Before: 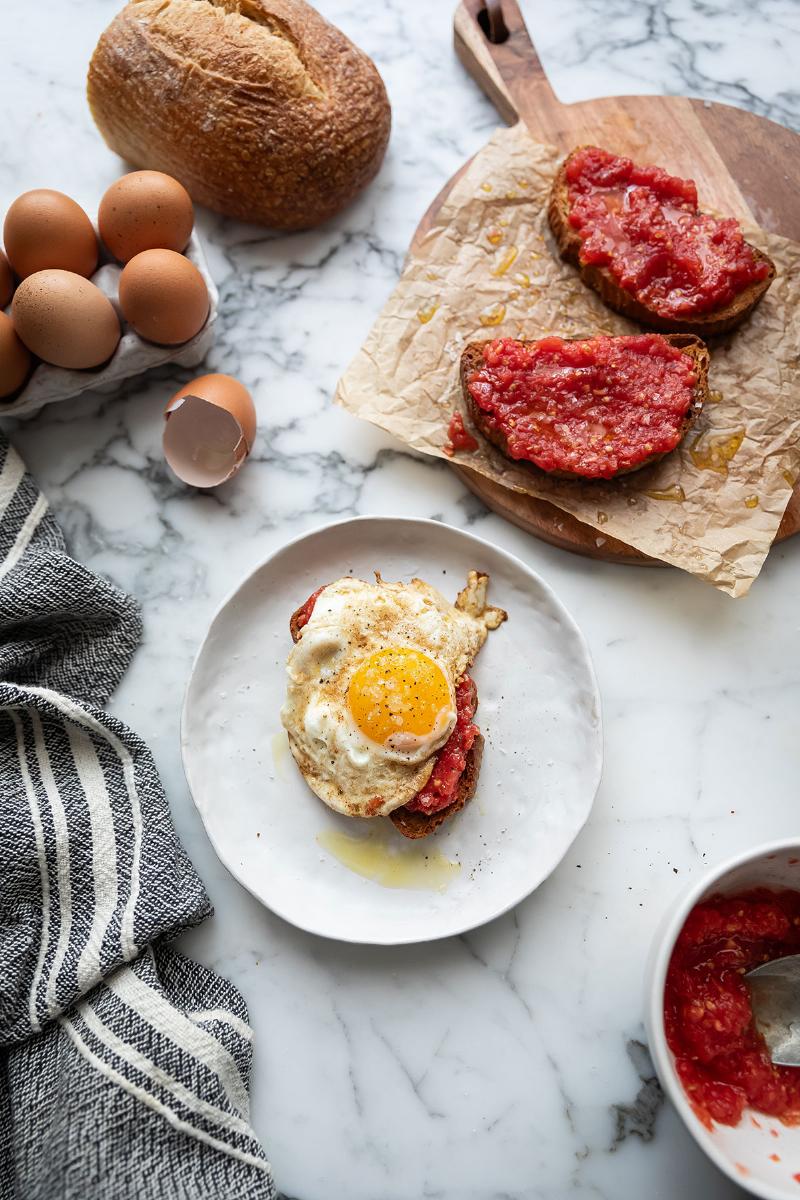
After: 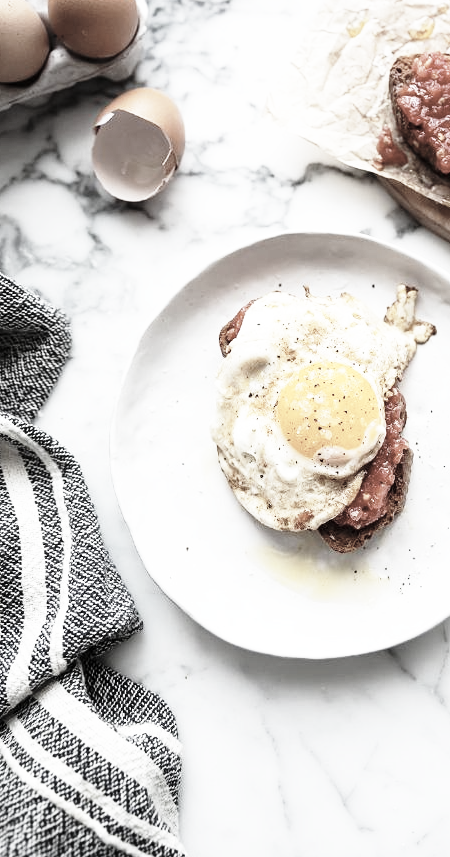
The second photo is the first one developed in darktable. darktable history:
color correction: saturation 0.3
base curve: curves: ch0 [(0, 0) (0.026, 0.03) (0.109, 0.232) (0.351, 0.748) (0.669, 0.968) (1, 1)], preserve colors none
crop: left 8.966%, top 23.852%, right 34.699%, bottom 4.703%
